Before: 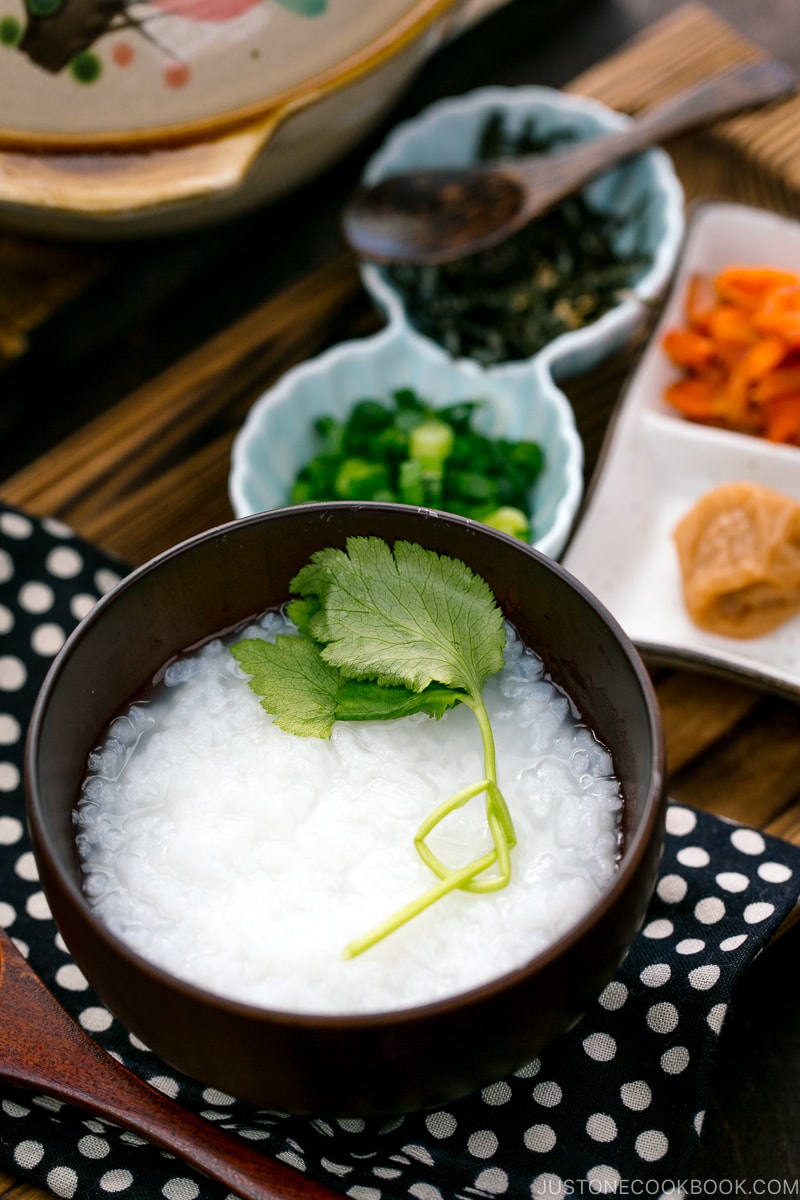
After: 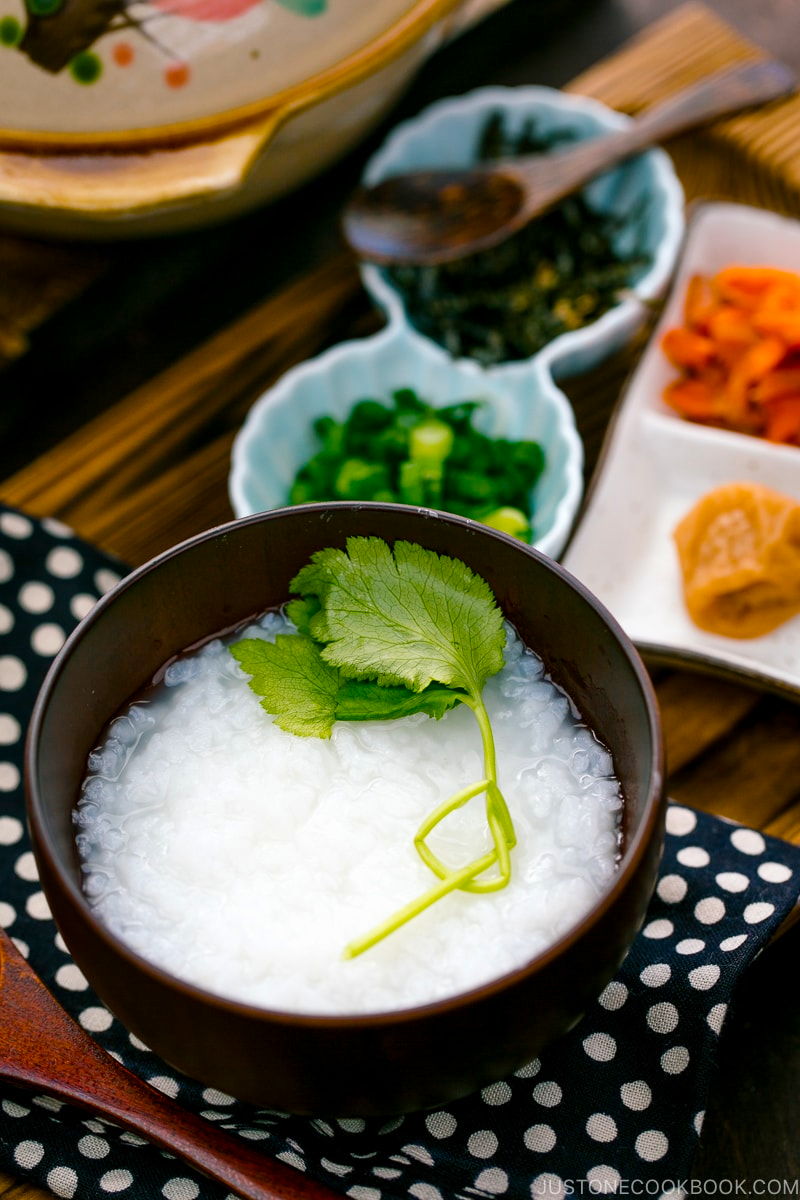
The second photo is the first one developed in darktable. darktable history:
color balance rgb: perceptual saturation grading › global saturation 20%, perceptual saturation grading › highlights 2.049%, perceptual saturation grading › shadows 49.747%, perceptual brilliance grading › global brilliance 2.824%, perceptual brilliance grading › highlights -3.419%, perceptual brilliance grading › shadows 3.115%
